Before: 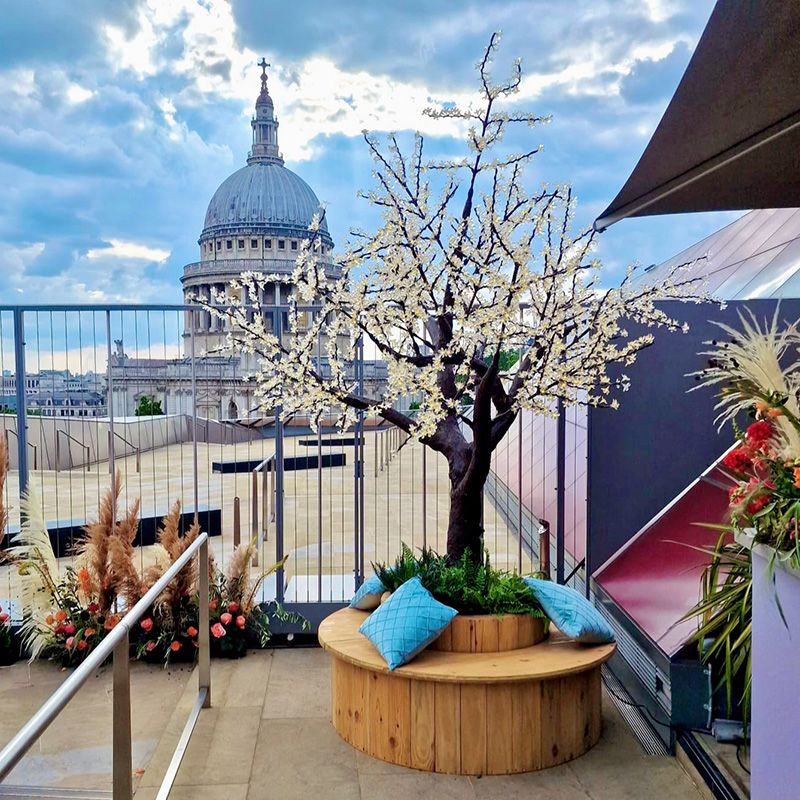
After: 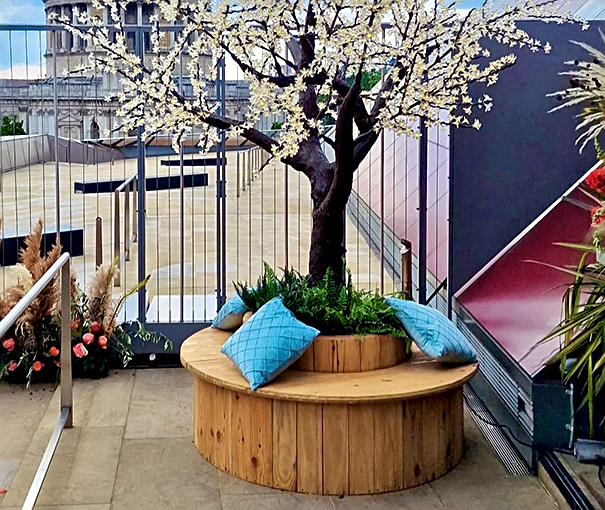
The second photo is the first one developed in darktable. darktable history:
local contrast: mode bilateral grid, contrast 20, coarseness 50, detail 140%, midtone range 0.2
crop and rotate: left 17.299%, top 35.115%, right 7.015%, bottom 1.024%
sharpen: on, module defaults
